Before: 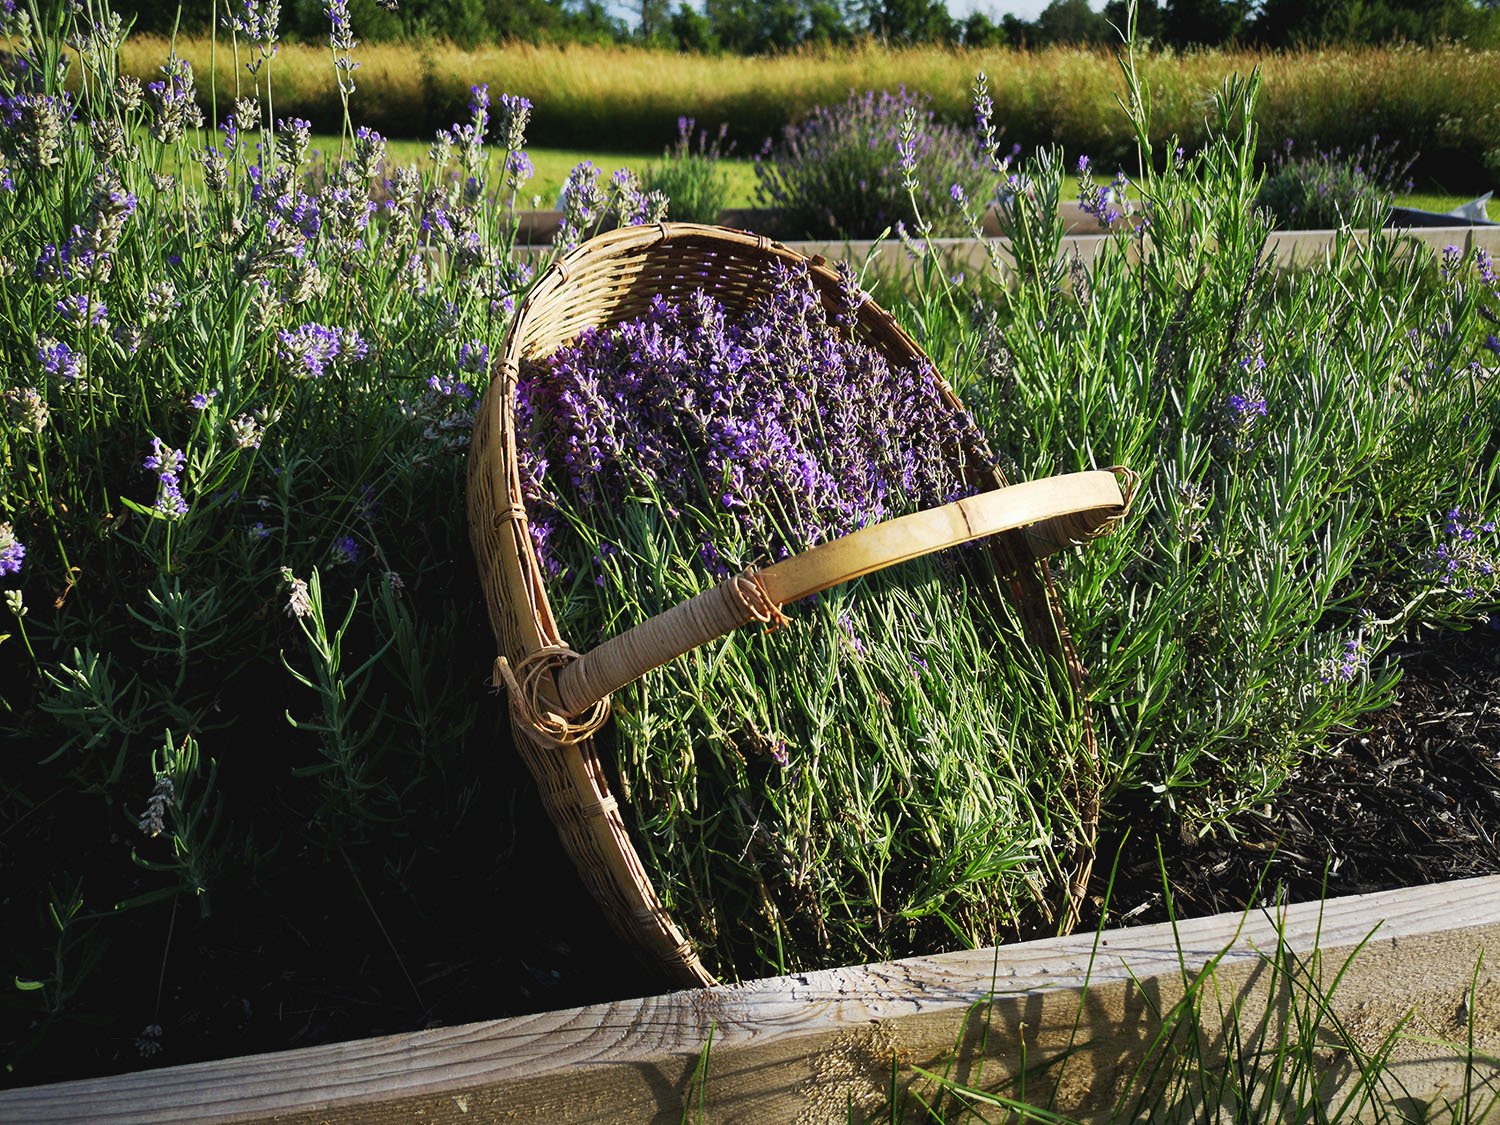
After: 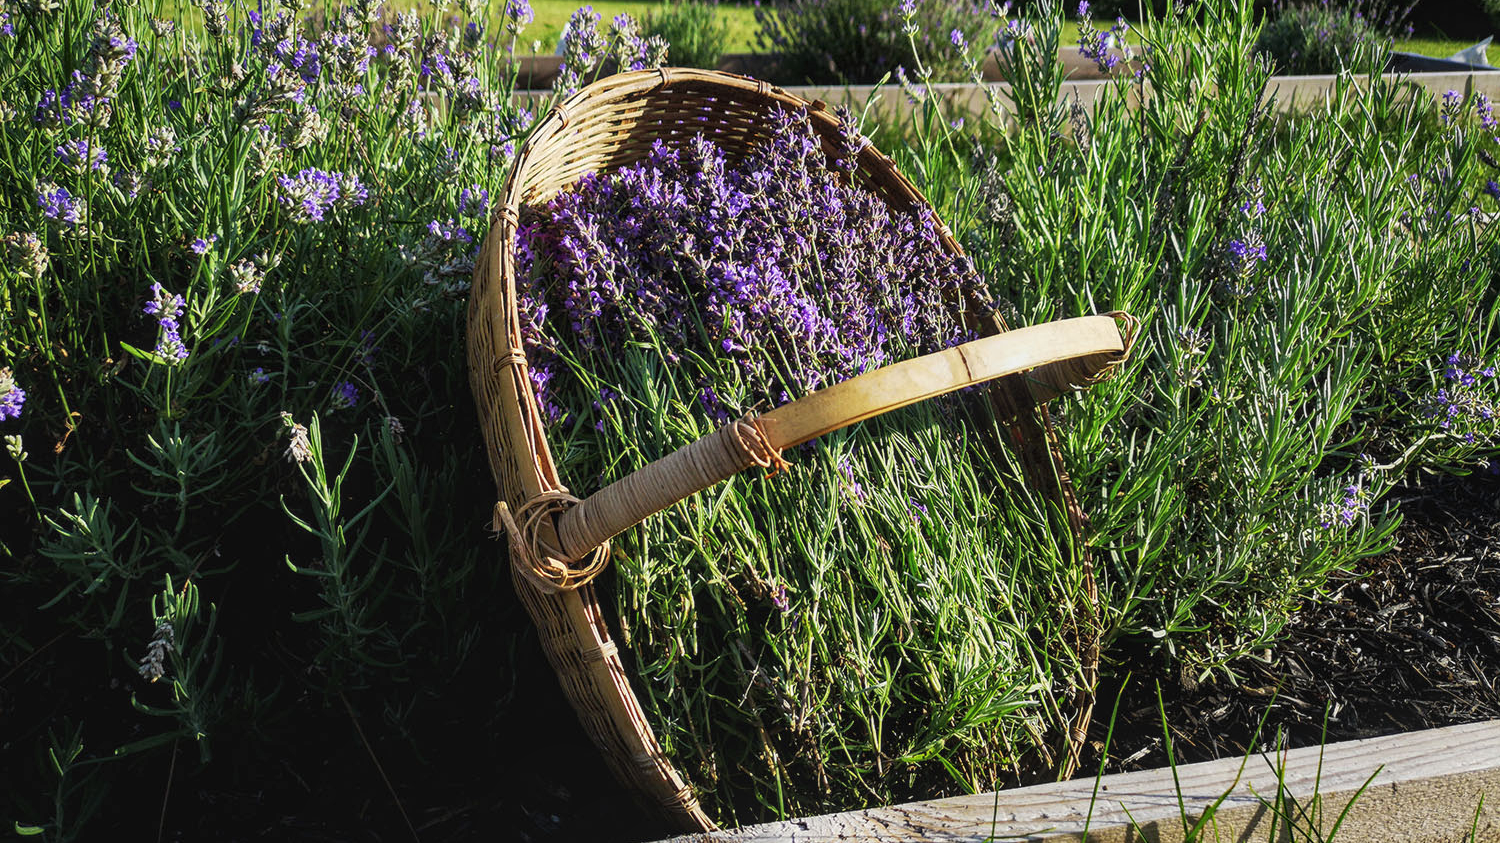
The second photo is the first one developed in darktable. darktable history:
crop: top 13.819%, bottom 11.169%
local contrast: on, module defaults
